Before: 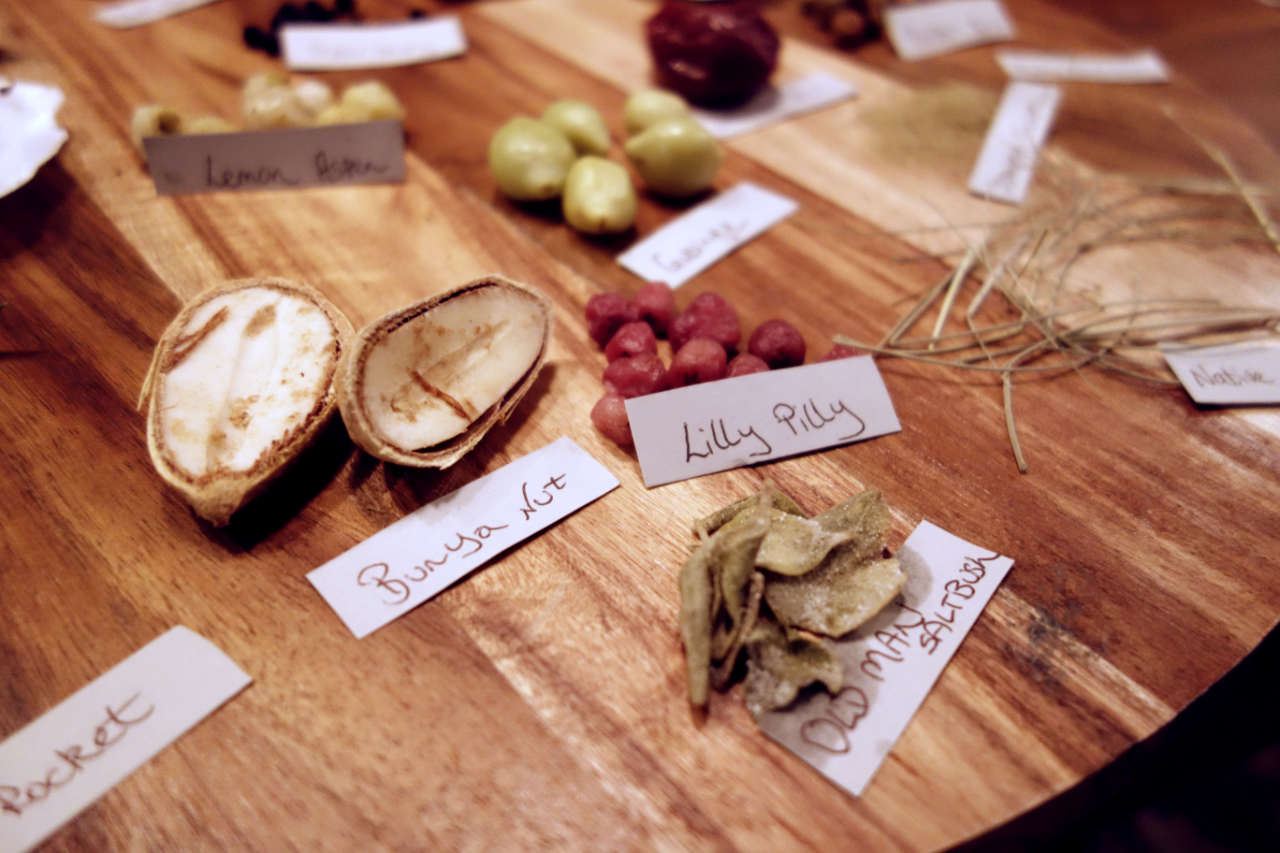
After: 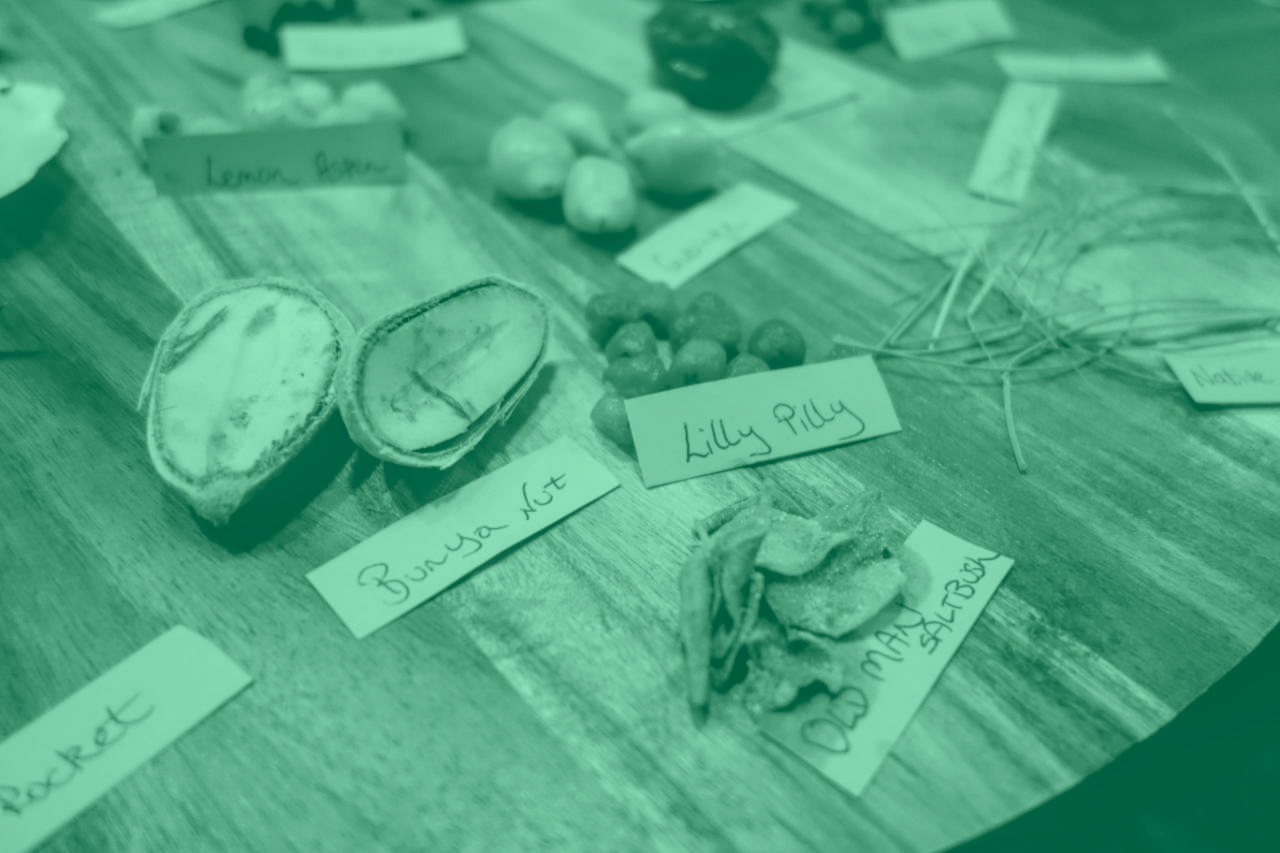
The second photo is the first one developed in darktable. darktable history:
contrast brightness saturation: contrast 0.08, saturation 0.2
local contrast: on, module defaults
colorize: hue 147.6°, saturation 65%, lightness 21.64%
